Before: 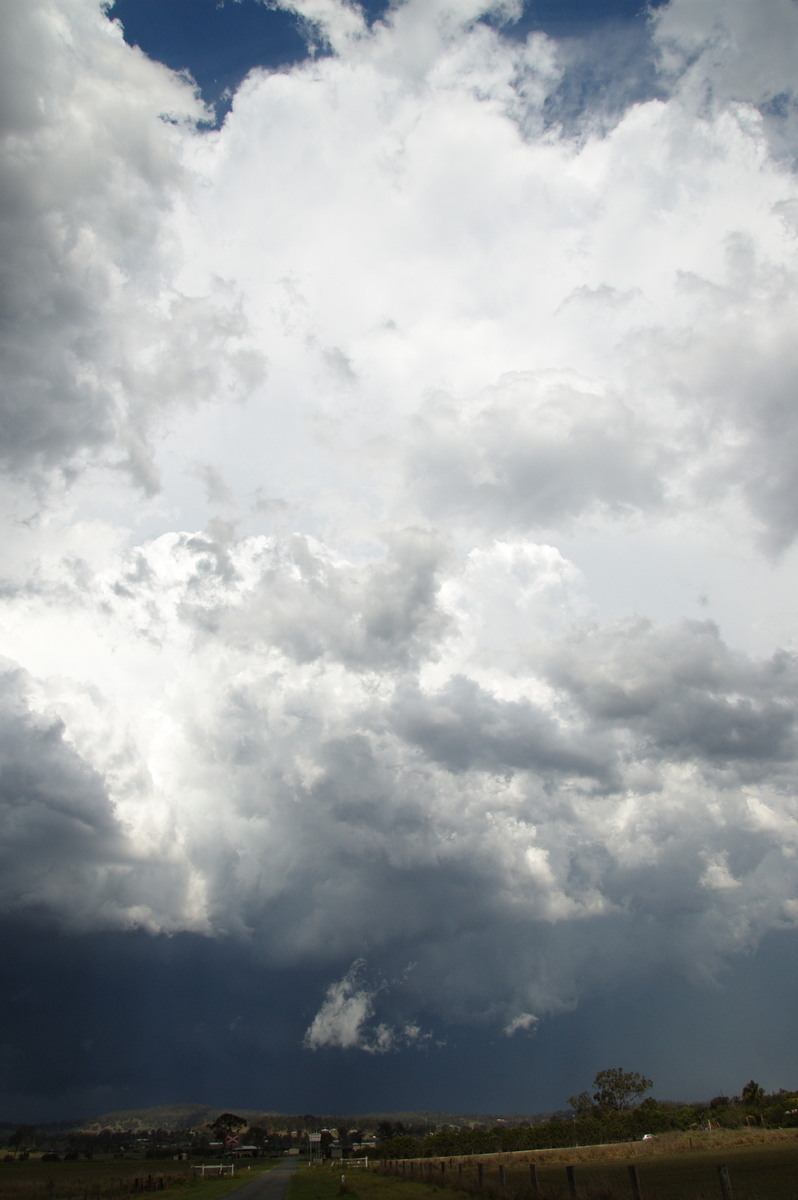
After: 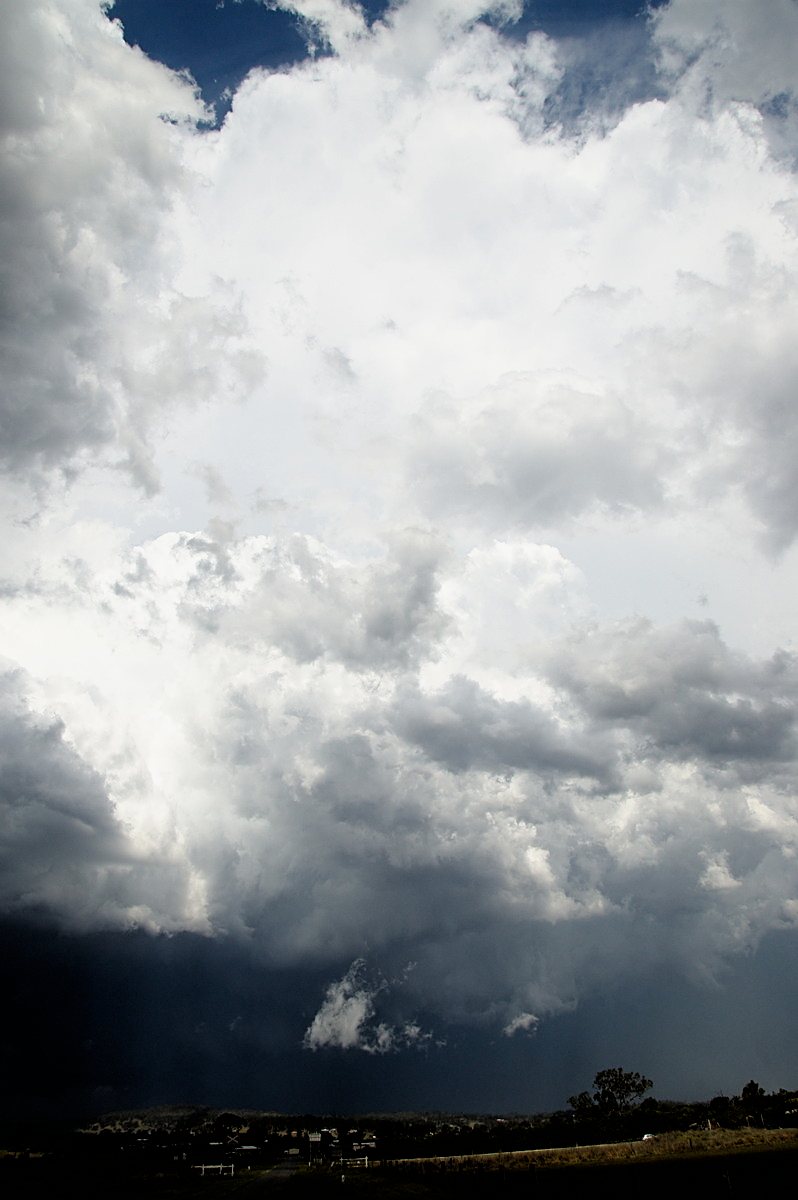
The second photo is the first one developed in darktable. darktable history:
exposure: black level correction 0.009, compensate highlight preservation false
sharpen: on, module defaults
filmic rgb: black relative exposure -4.91 EV, white relative exposure 2.84 EV, hardness 3.7
